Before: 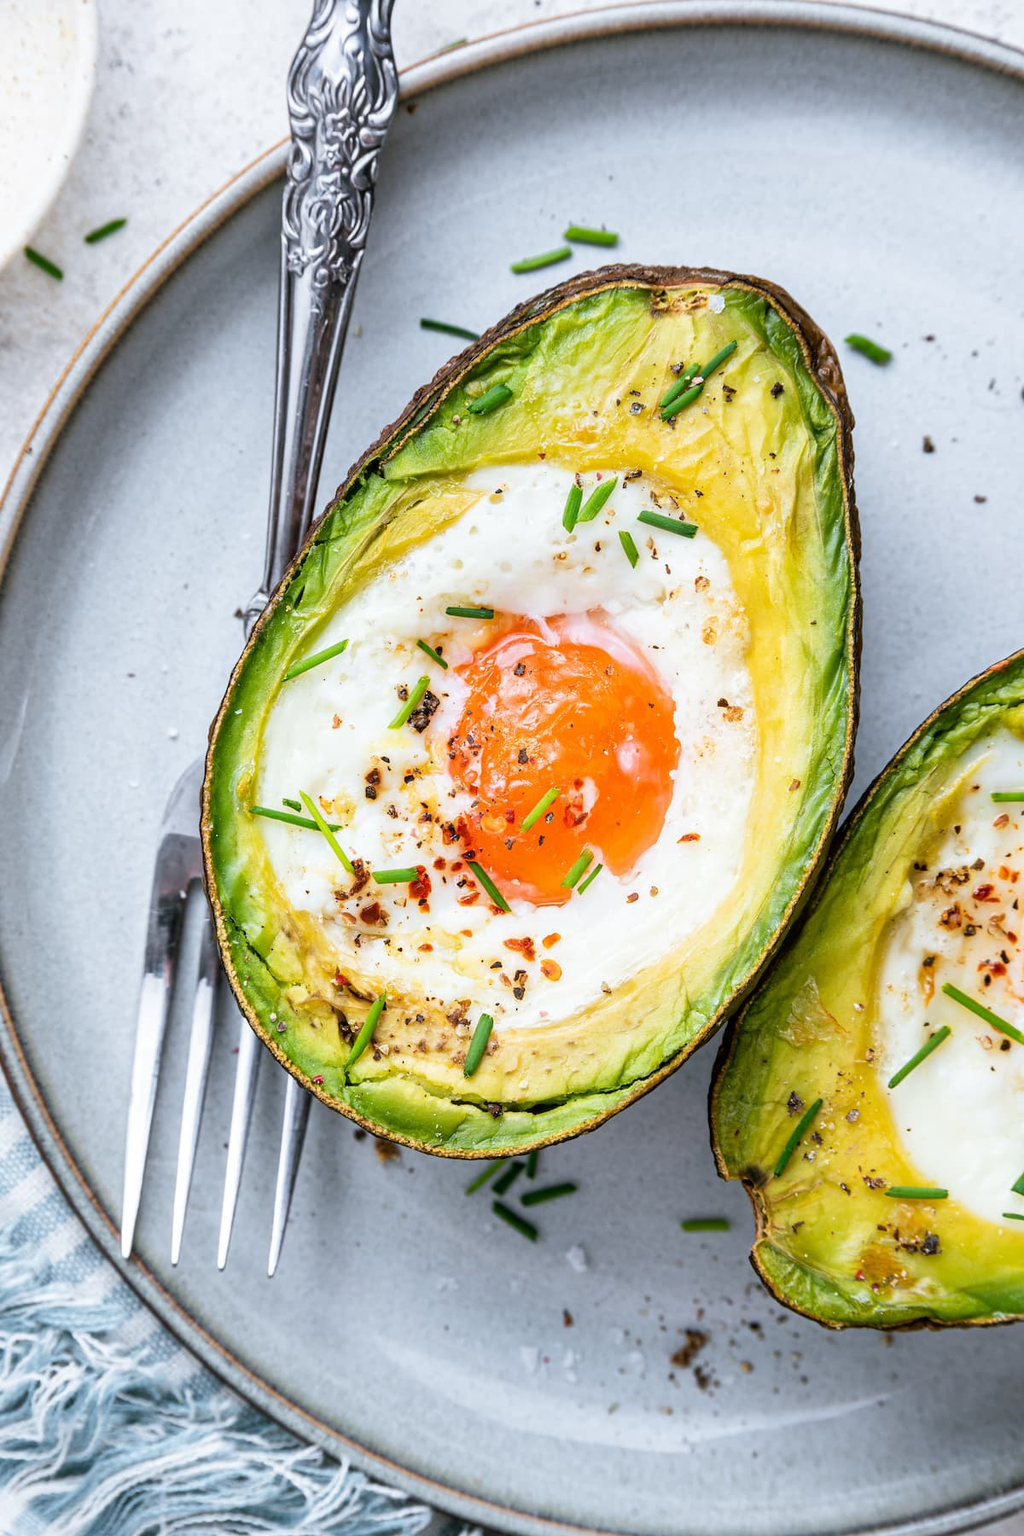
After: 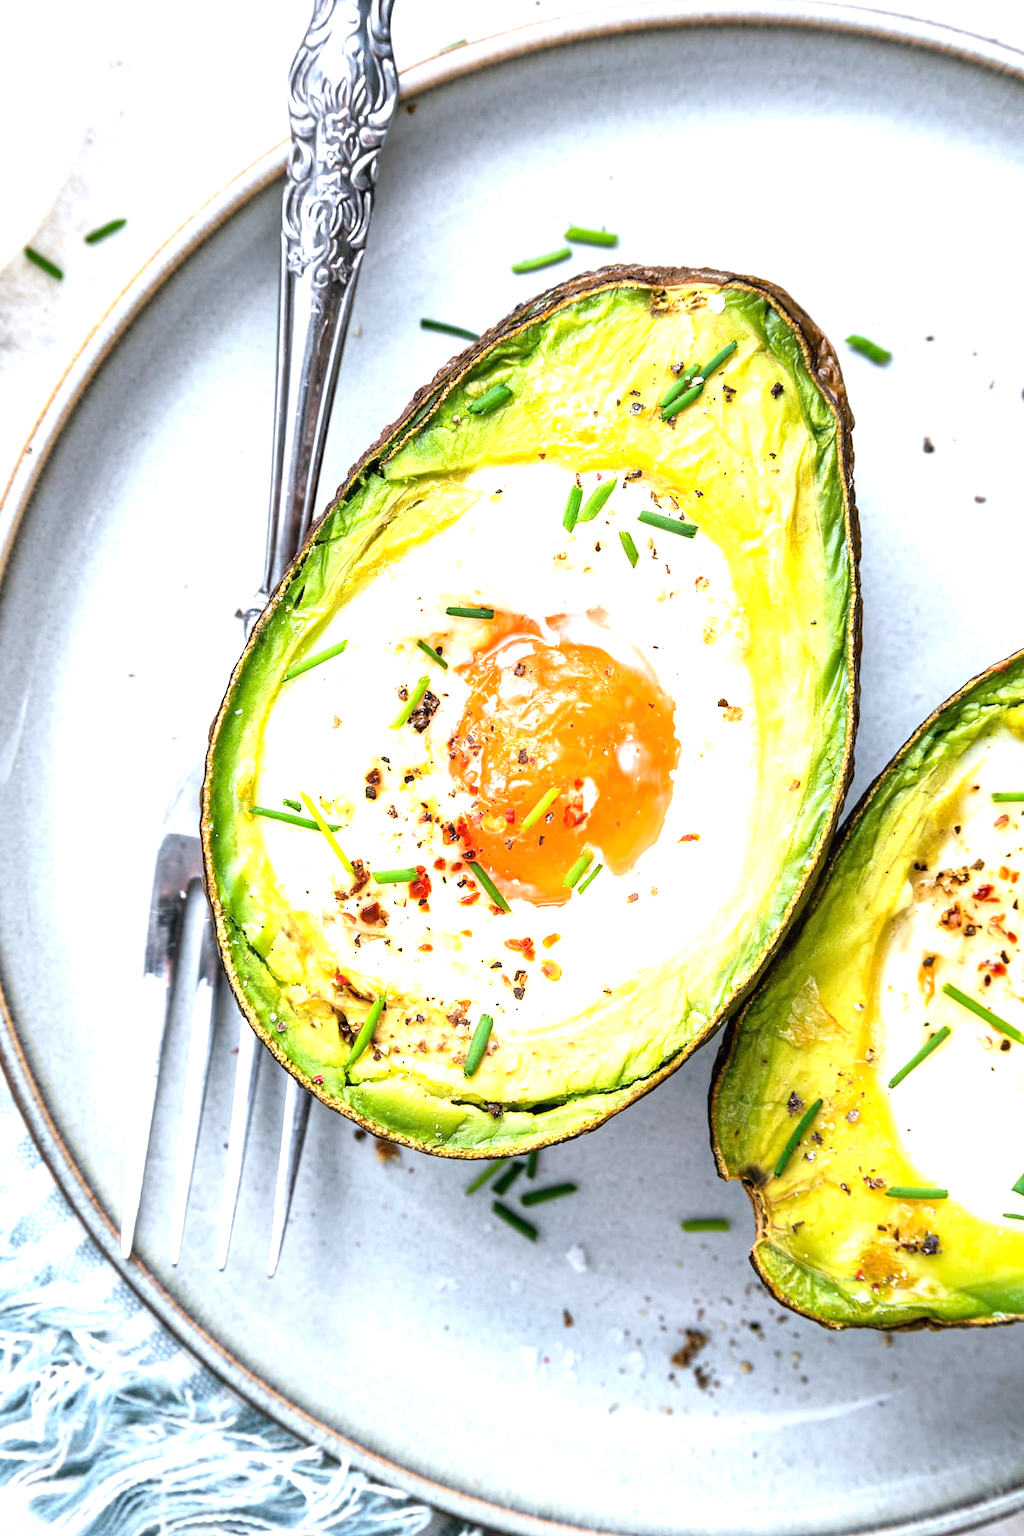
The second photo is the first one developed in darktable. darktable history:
exposure: exposure 0.944 EV, compensate highlight preservation false
